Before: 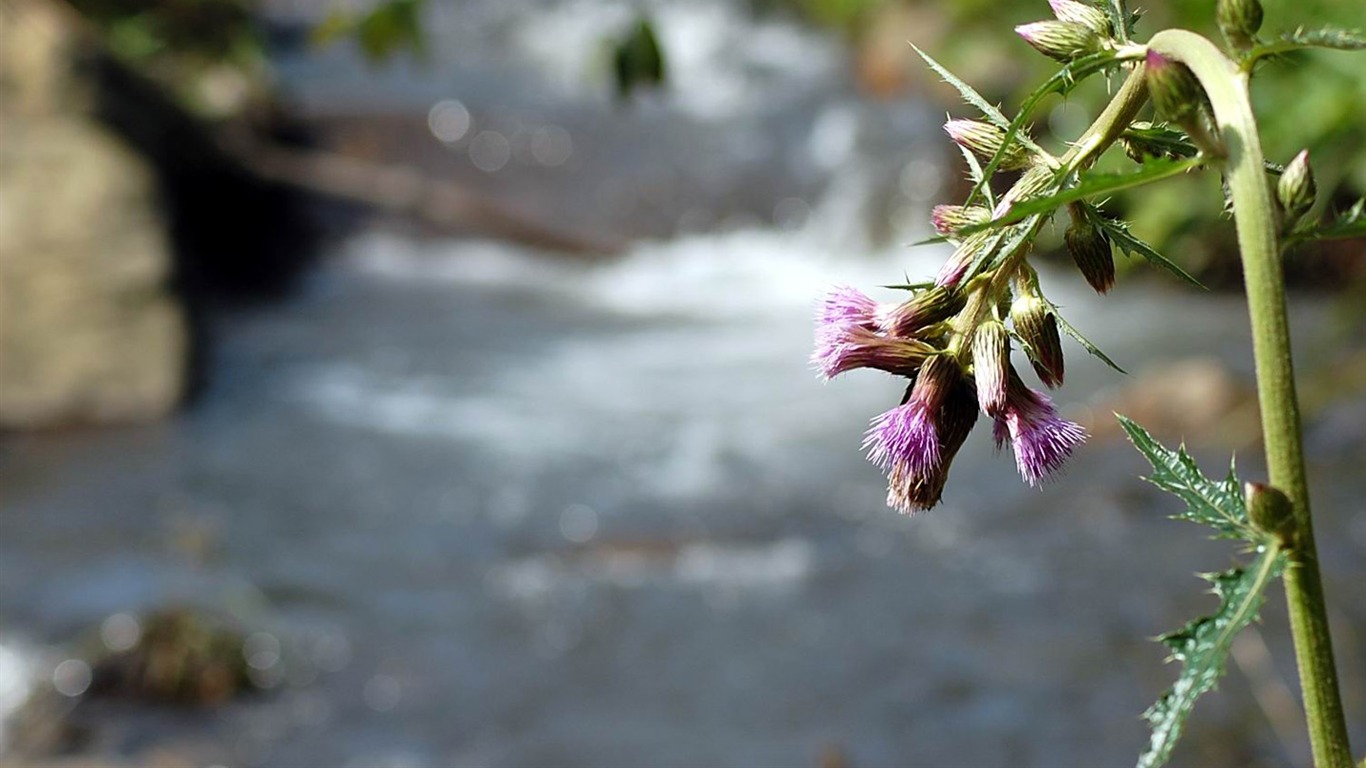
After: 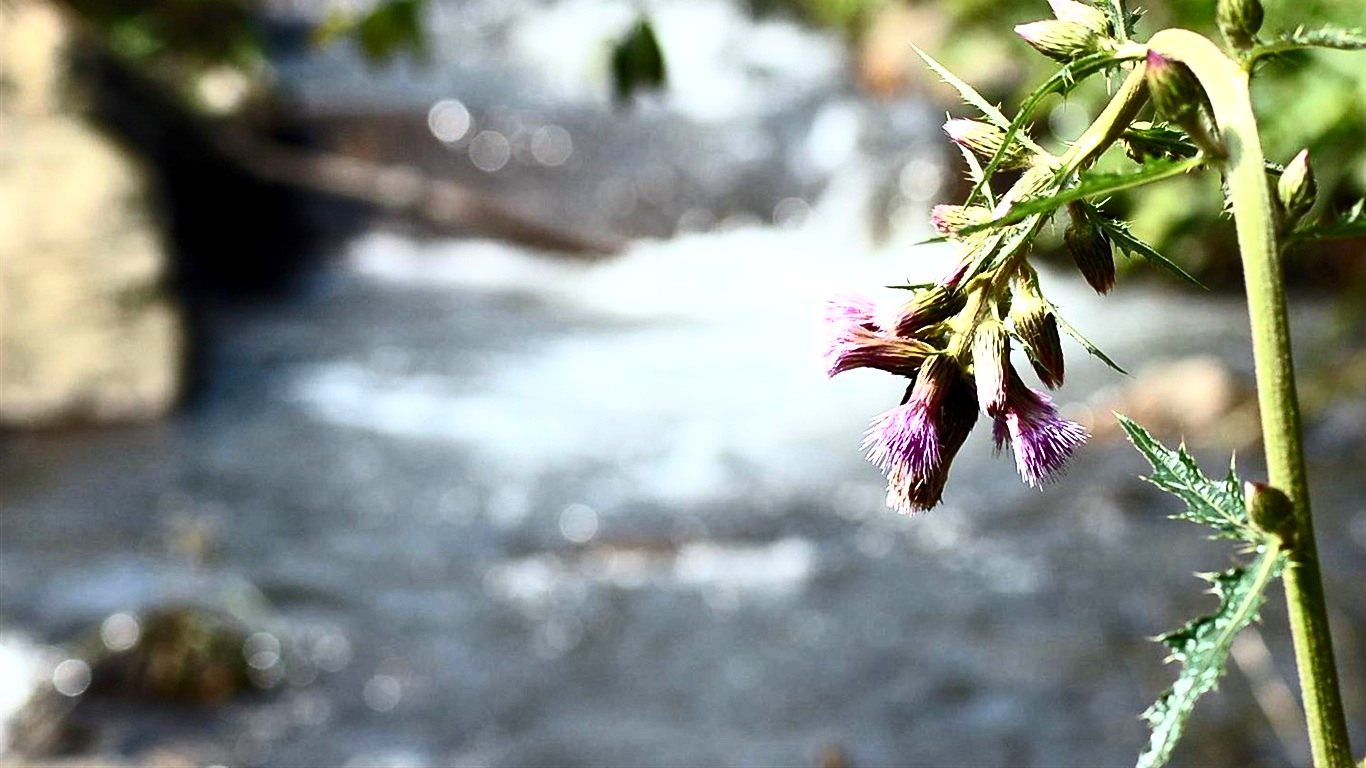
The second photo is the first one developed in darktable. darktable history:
contrast brightness saturation: contrast 0.603, brightness 0.337, saturation 0.148
local contrast: highlights 106%, shadows 101%, detail 120%, midtone range 0.2
